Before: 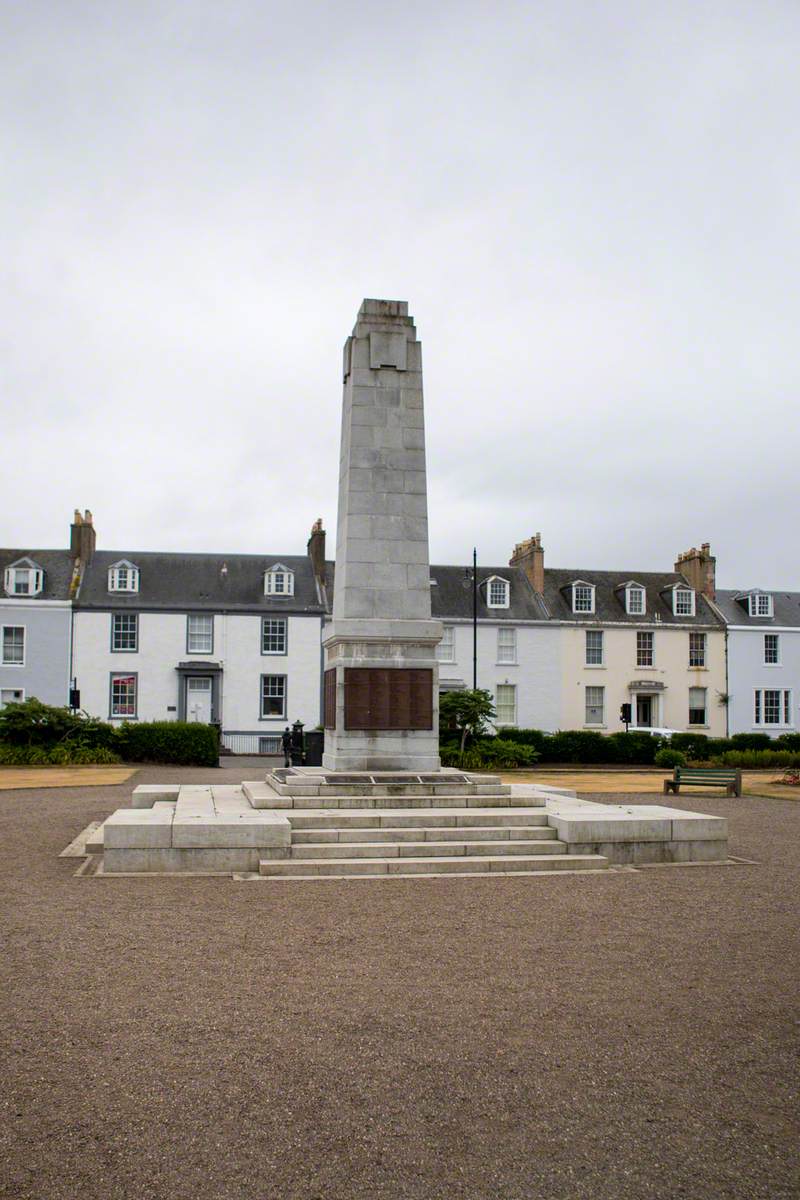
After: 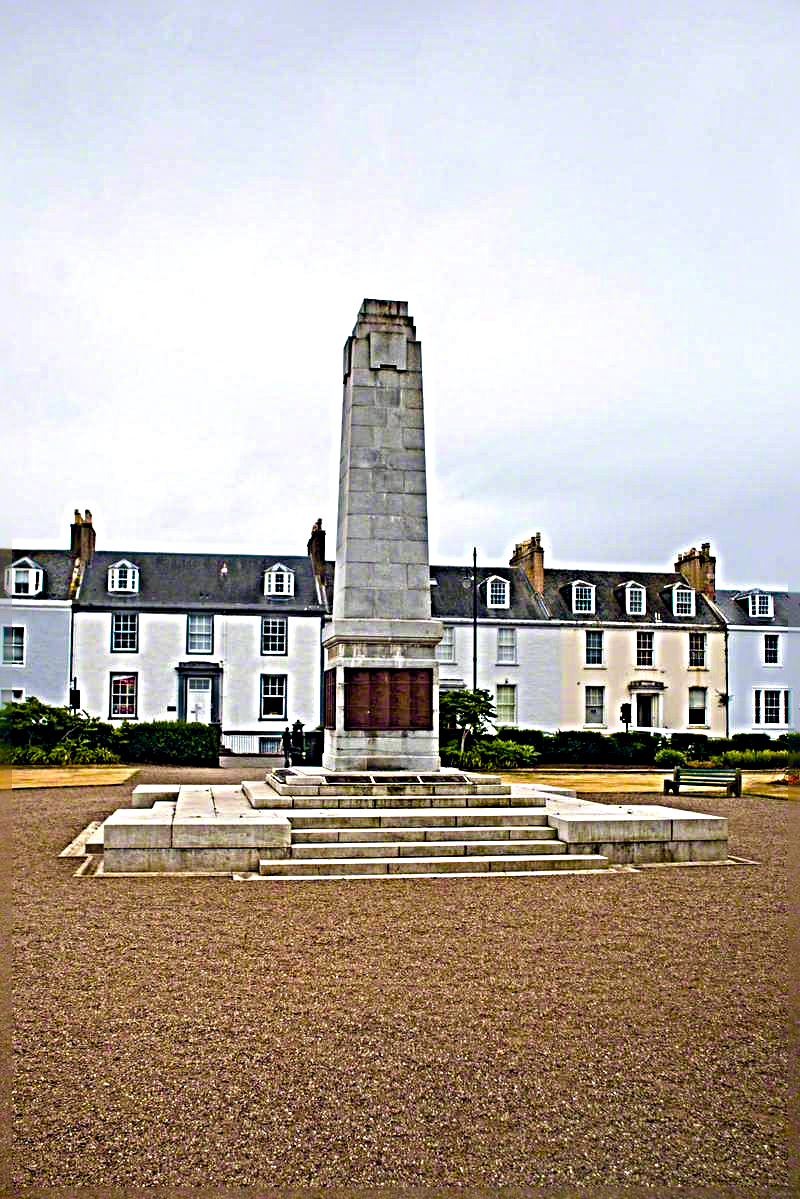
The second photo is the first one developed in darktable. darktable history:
sharpen: radius 6.256, amount 1.816, threshold 0.115
crop: bottom 0.065%
velvia: strength 24.93%
exposure: exposure 0.201 EV, compensate exposure bias true, compensate highlight preservation false
color balance rgb: global offset › chroma 0.069%, global offset › hue 253.5°, linear chroma grading › global chroma 0.274%, perceptual saturation grading › global saturation 20%, perceptual saturation grading › highlights -25.366%, perceptual saturation grading › shadows 49.573%, global vibrance 59.271%
